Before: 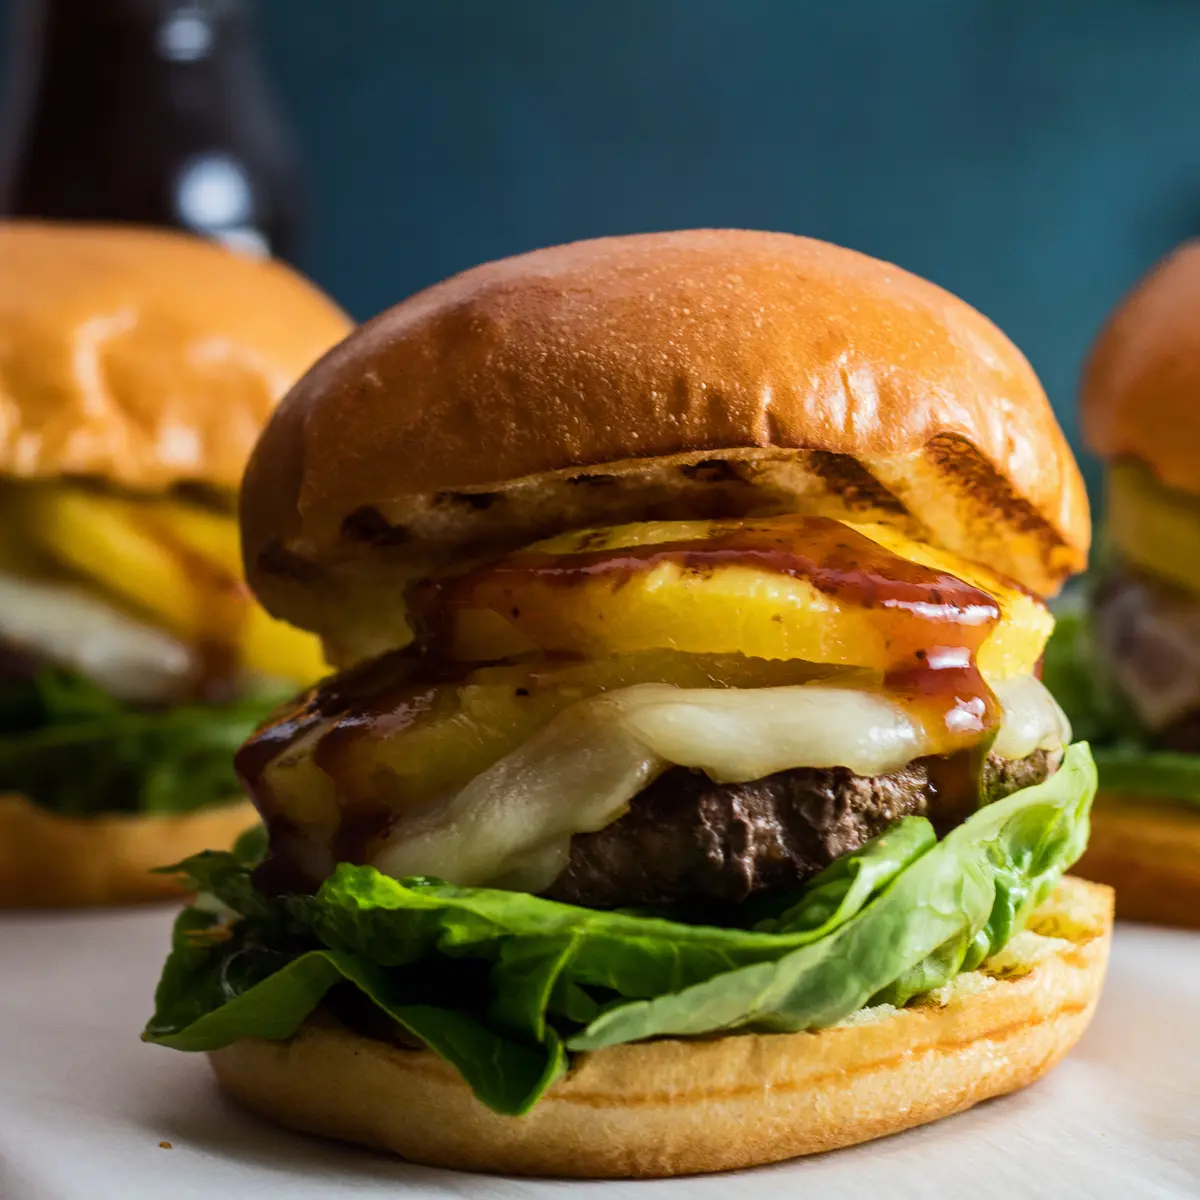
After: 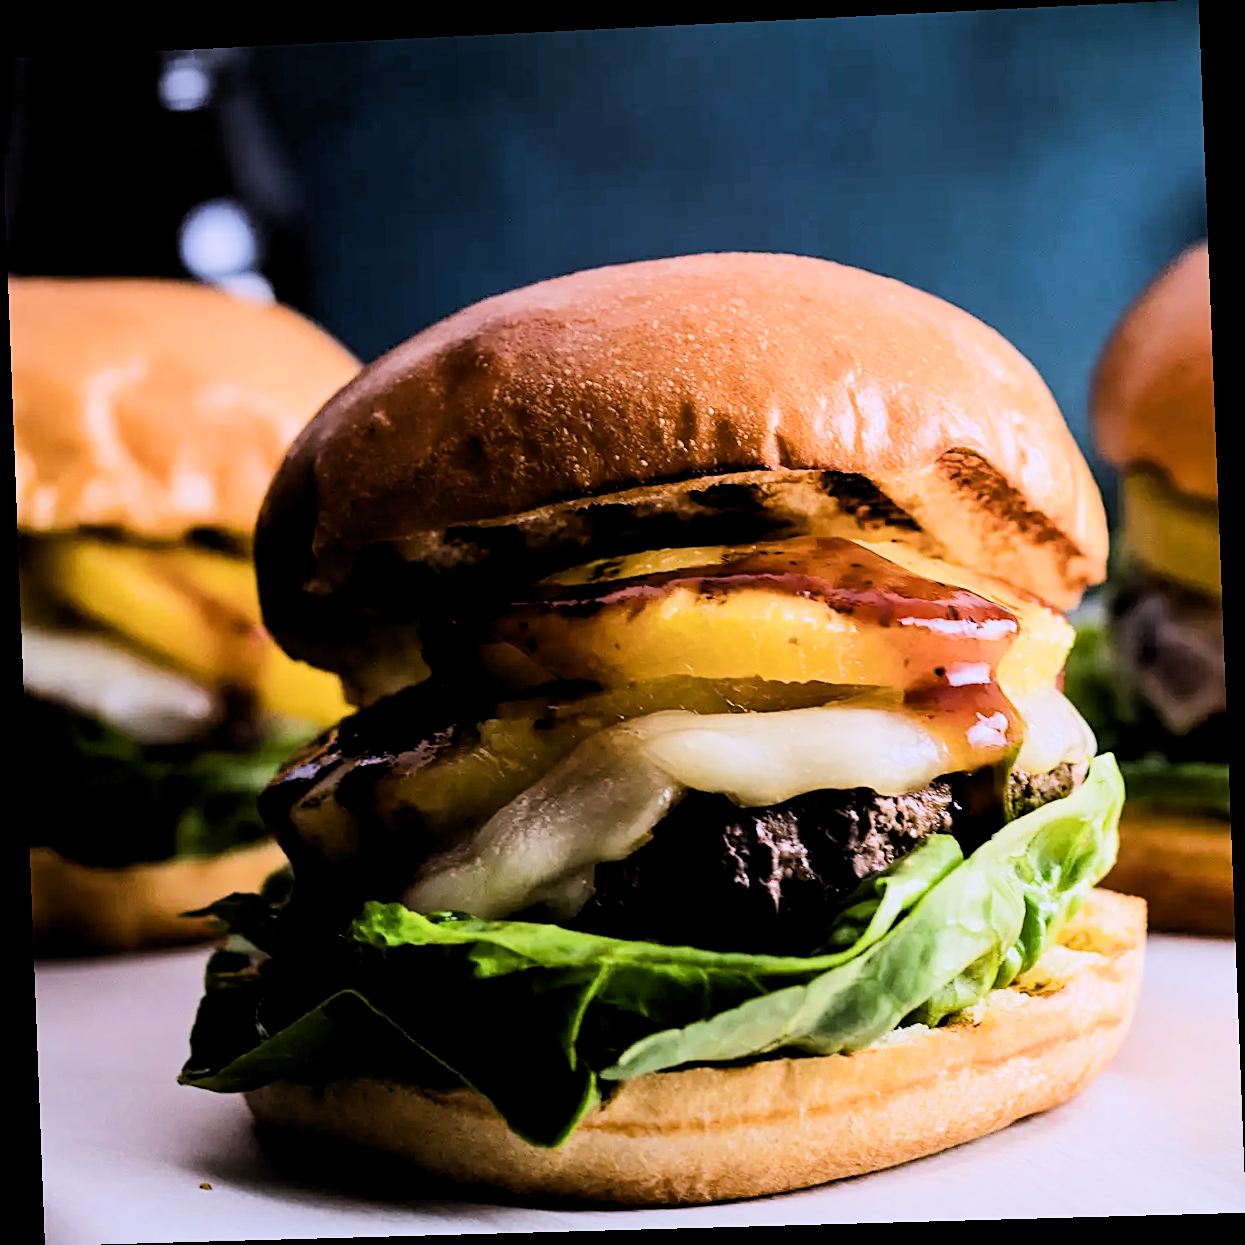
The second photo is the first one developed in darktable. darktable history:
white balance: red 1.042, blue 1.17
color balance: contrast fulcrum 17.78%
rotate and perspective: rotation -2.22°, lens shift (horizontal) -0.022, automatic cropping off
filmic rgb: black relative exposure -7.65 EV, white relative exposure 4.56 EV, hardness 3.61
tone equalizer: -8 EV -1.08 EV, -7 EV -1.01 EV, -6 EV -0.867 EV, -5 EV -0.578 EV, -3 EV 0.578 EV, -2 EV 0.867 EV, -1 EV 1.01 EV, +0 EV 1.08 EV, edges refinement/feathering 500, mask exposure compensation -1.57 EV, preserve details no
rgb levels: levels [[0.01, 0.419, 0.839], [0, 0.5, 1], [0, 0.5, 1]]
sharpen: on, module defaults
